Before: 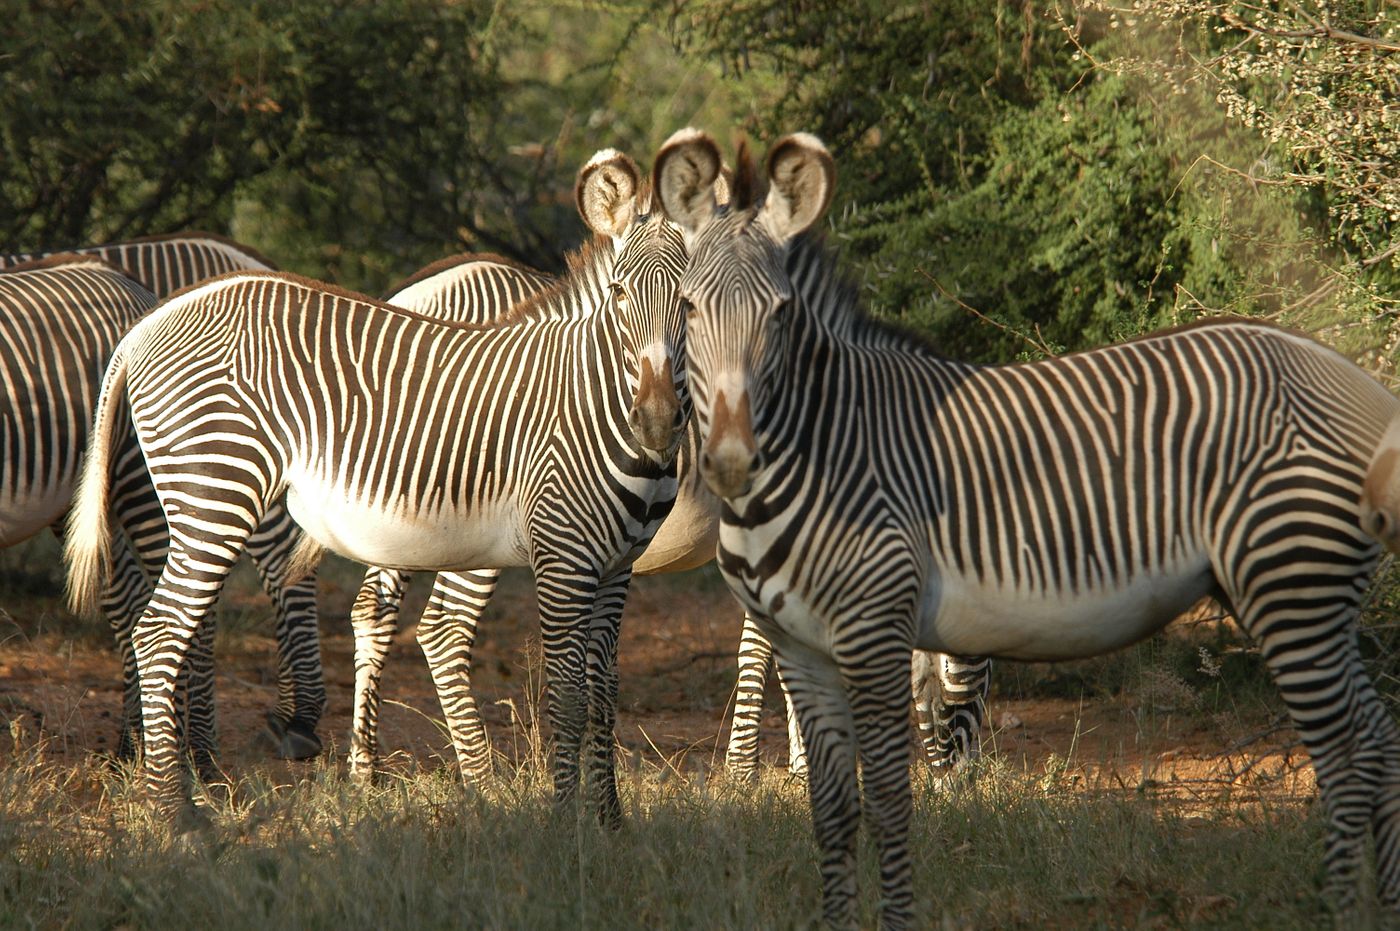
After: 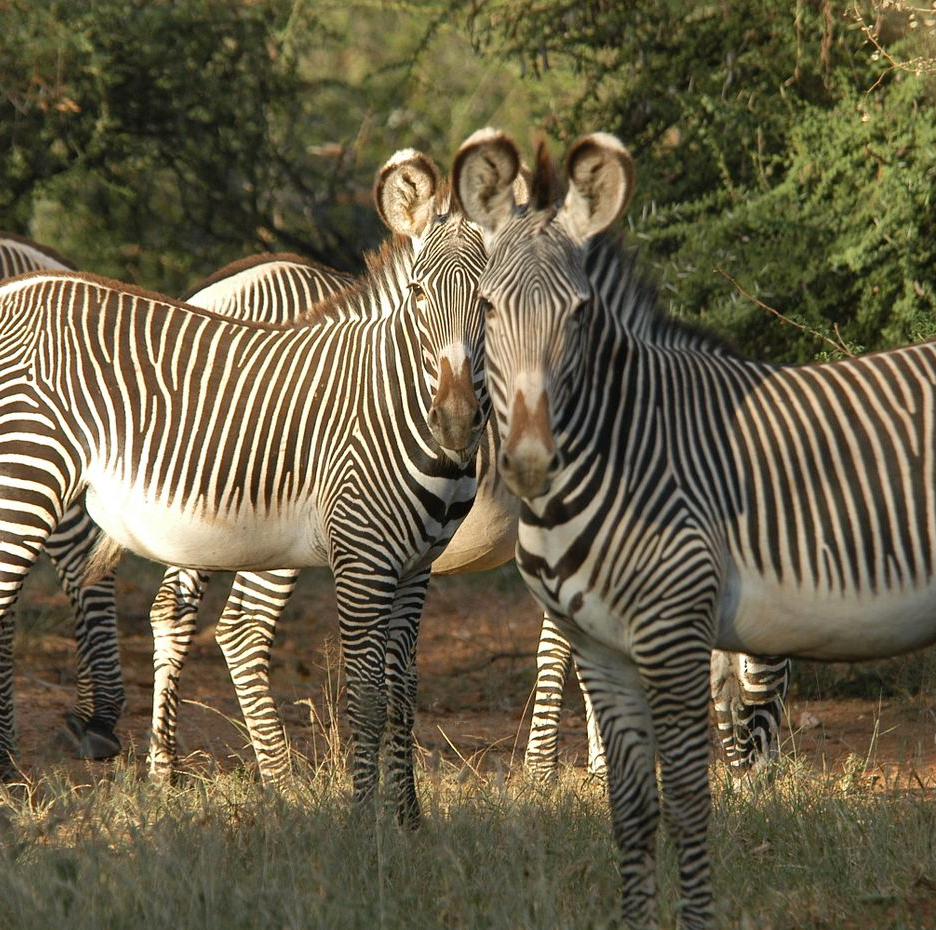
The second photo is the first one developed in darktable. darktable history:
shadows and highlights: soften with gaussian
crop and rotate: left 14.444%, right 18.665%
